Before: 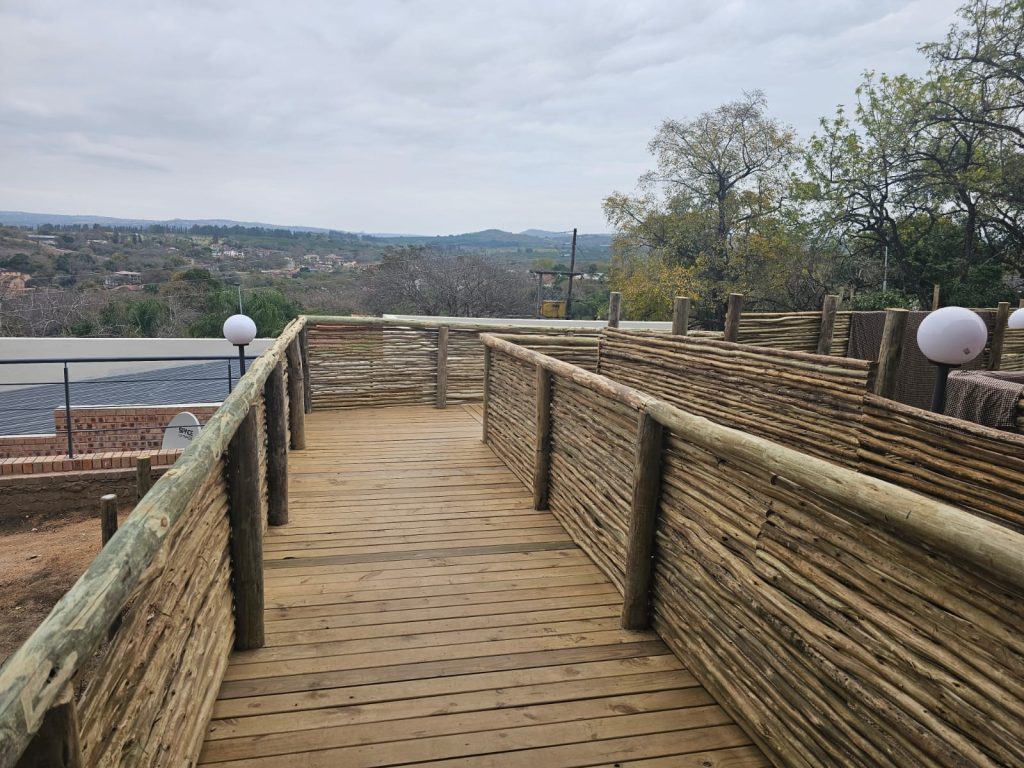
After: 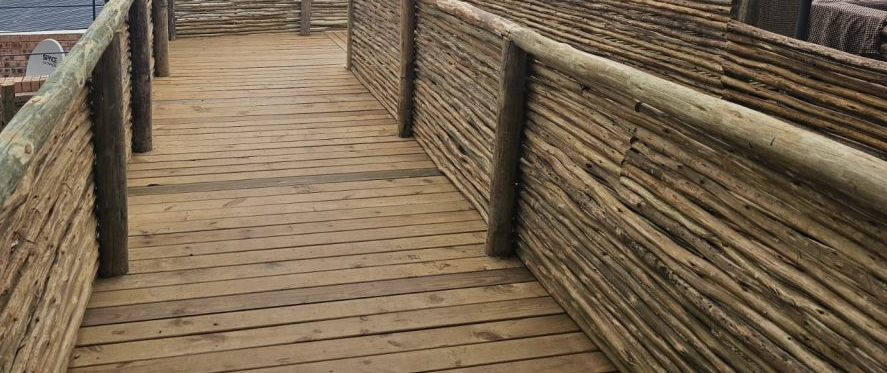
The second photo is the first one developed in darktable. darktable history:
crop and rotate: left 13.314%, top 48.593%, bottom 2.769%
